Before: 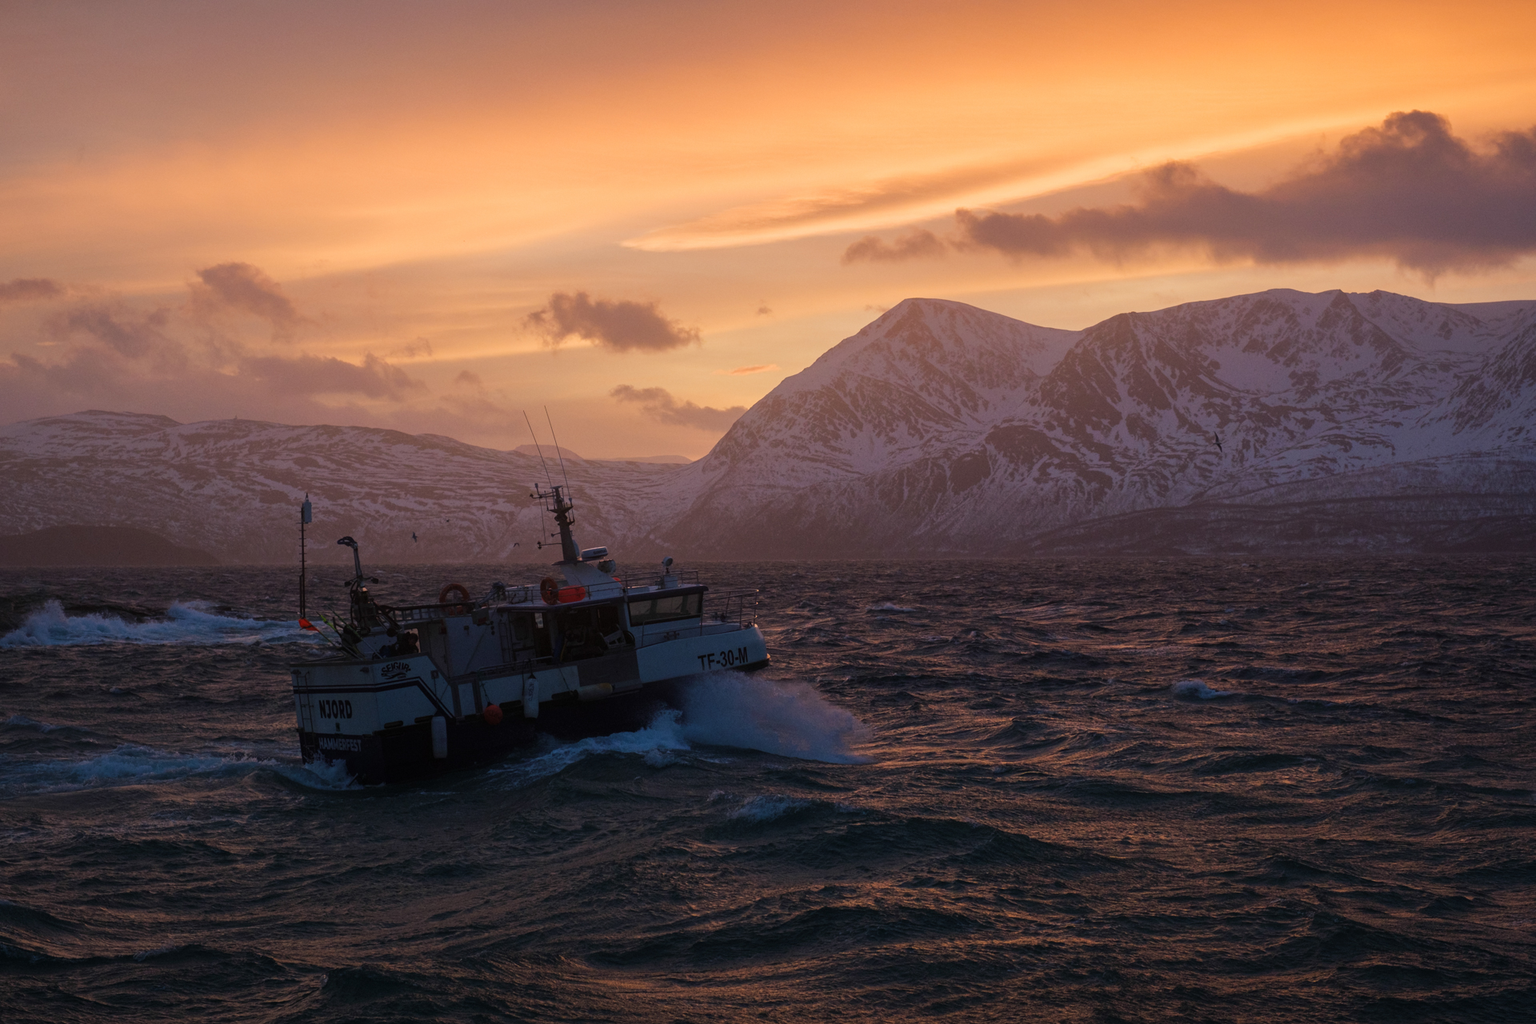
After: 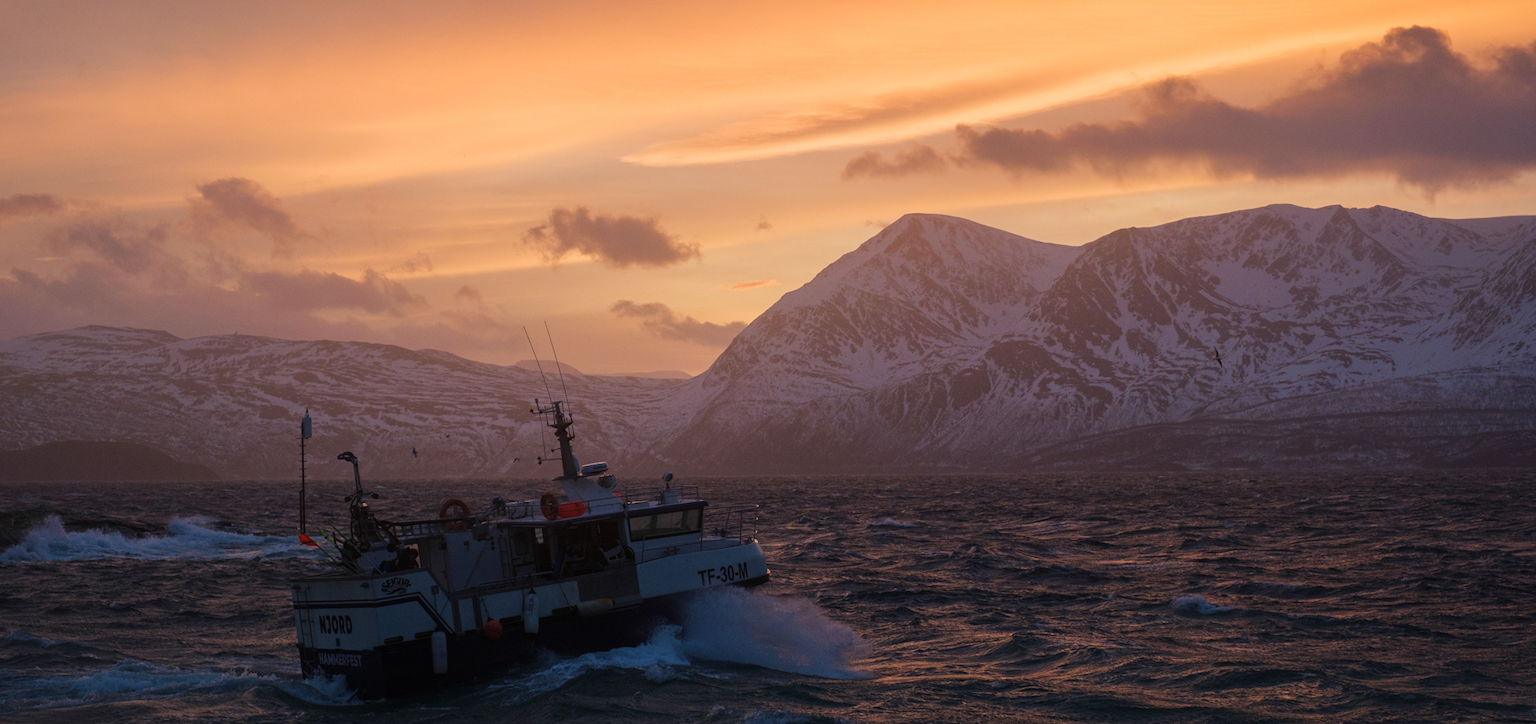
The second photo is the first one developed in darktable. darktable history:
crop and rotate: top 8.321%, bottom 20.941%
